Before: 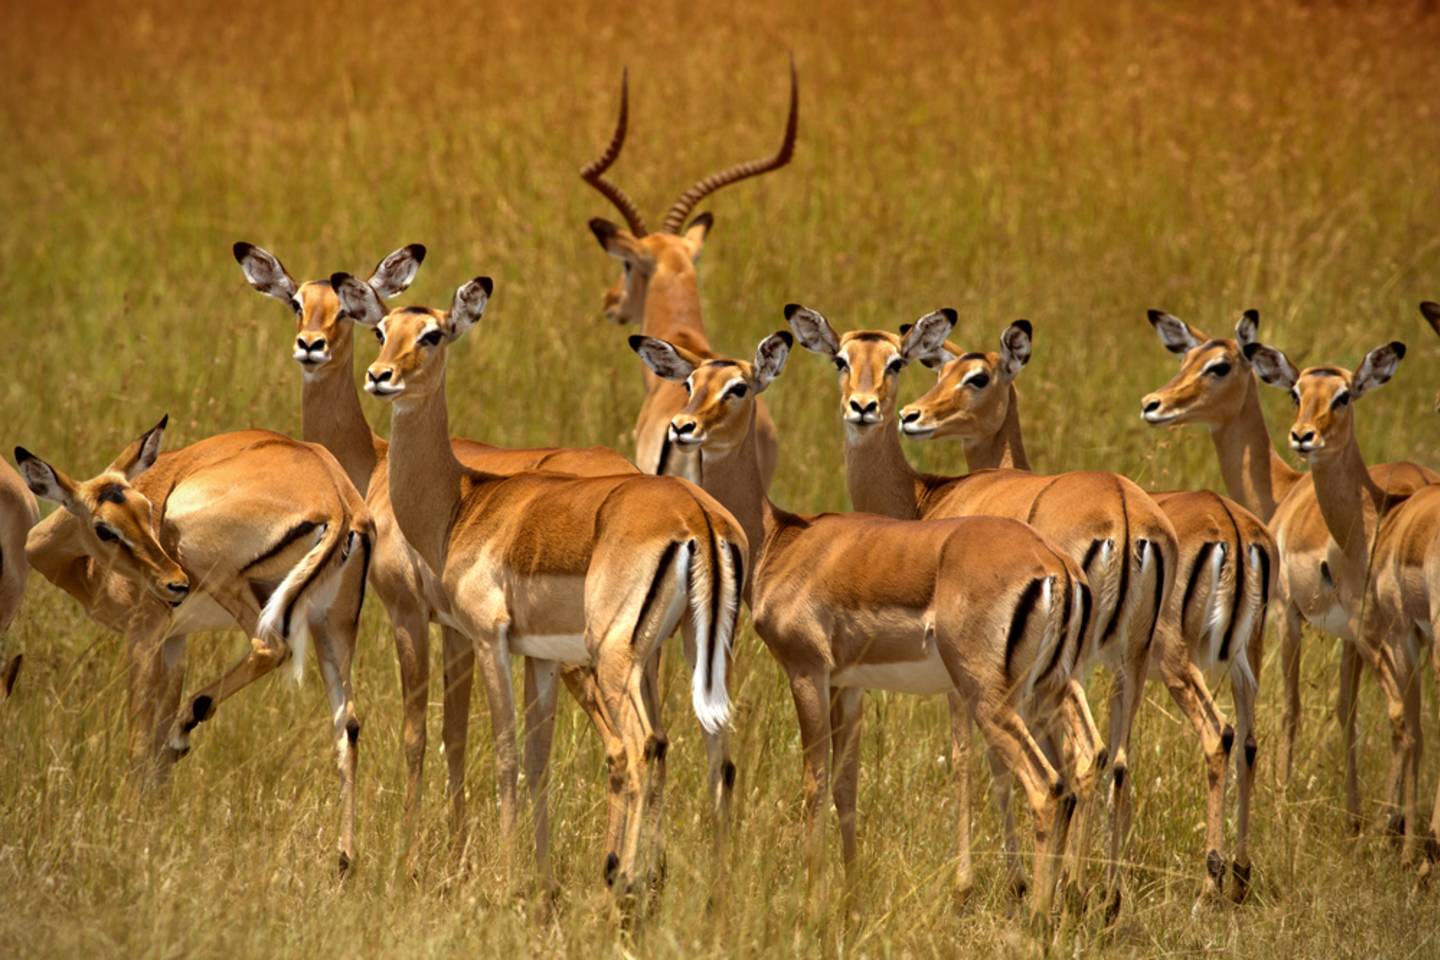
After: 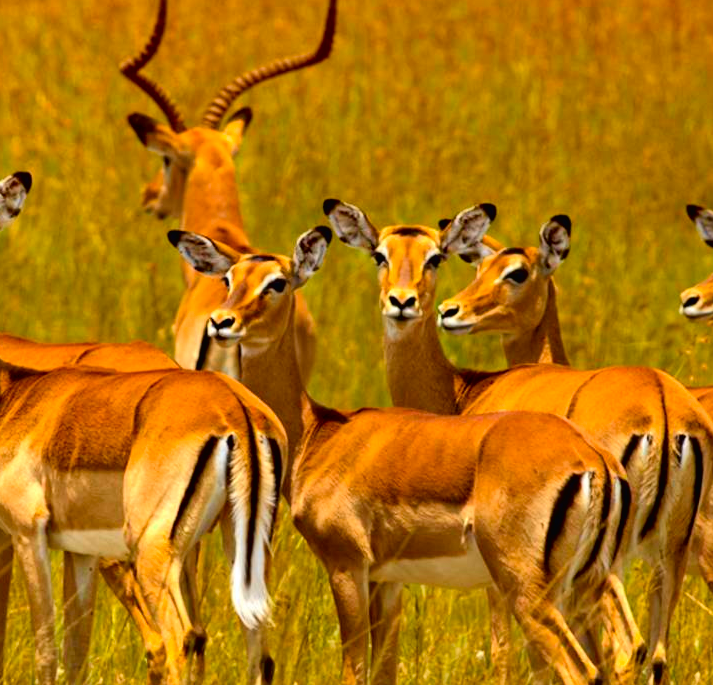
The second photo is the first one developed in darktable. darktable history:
tone curve: curves: ch0 [(0, 0.013) (0.054, 0.018) (0.205, 0.191) (0.289, 0.292) (0.39, 0.424) (0.493, 0.551) (0.666, 0.743) (0.795, 0.841) (1, 0.998)]; ch1 [(0, 0) (0.385, 0.343) (0.439, 0.415) (0.494, 0.495) (0.501, 0.501) (0.51, 0.509) (0.548, 0.554) (0.586, 0.601) (0.66, 0.687) (0.783, 0.804) (1, 1)]; ch2 [(0, 0) (0.304, 0.31) (0.403, 0.399) (0.441, 0.428) (0.47, 0.469) (0.498, 0.496) (0.524, 0.538) (0.566, 0.579) (0.633, 0.665) (0.7, 0.711) (1, 1)], color space Lab, independent channels, preserve colors none
color balance rgb: perceptual saturation grading › global saturation 25%, global vibrance 20%
contrast brightness saturation: saturation 0.18
crop: left 32.075%, top 10.976%, right 18.355%, bottom 17.596%
